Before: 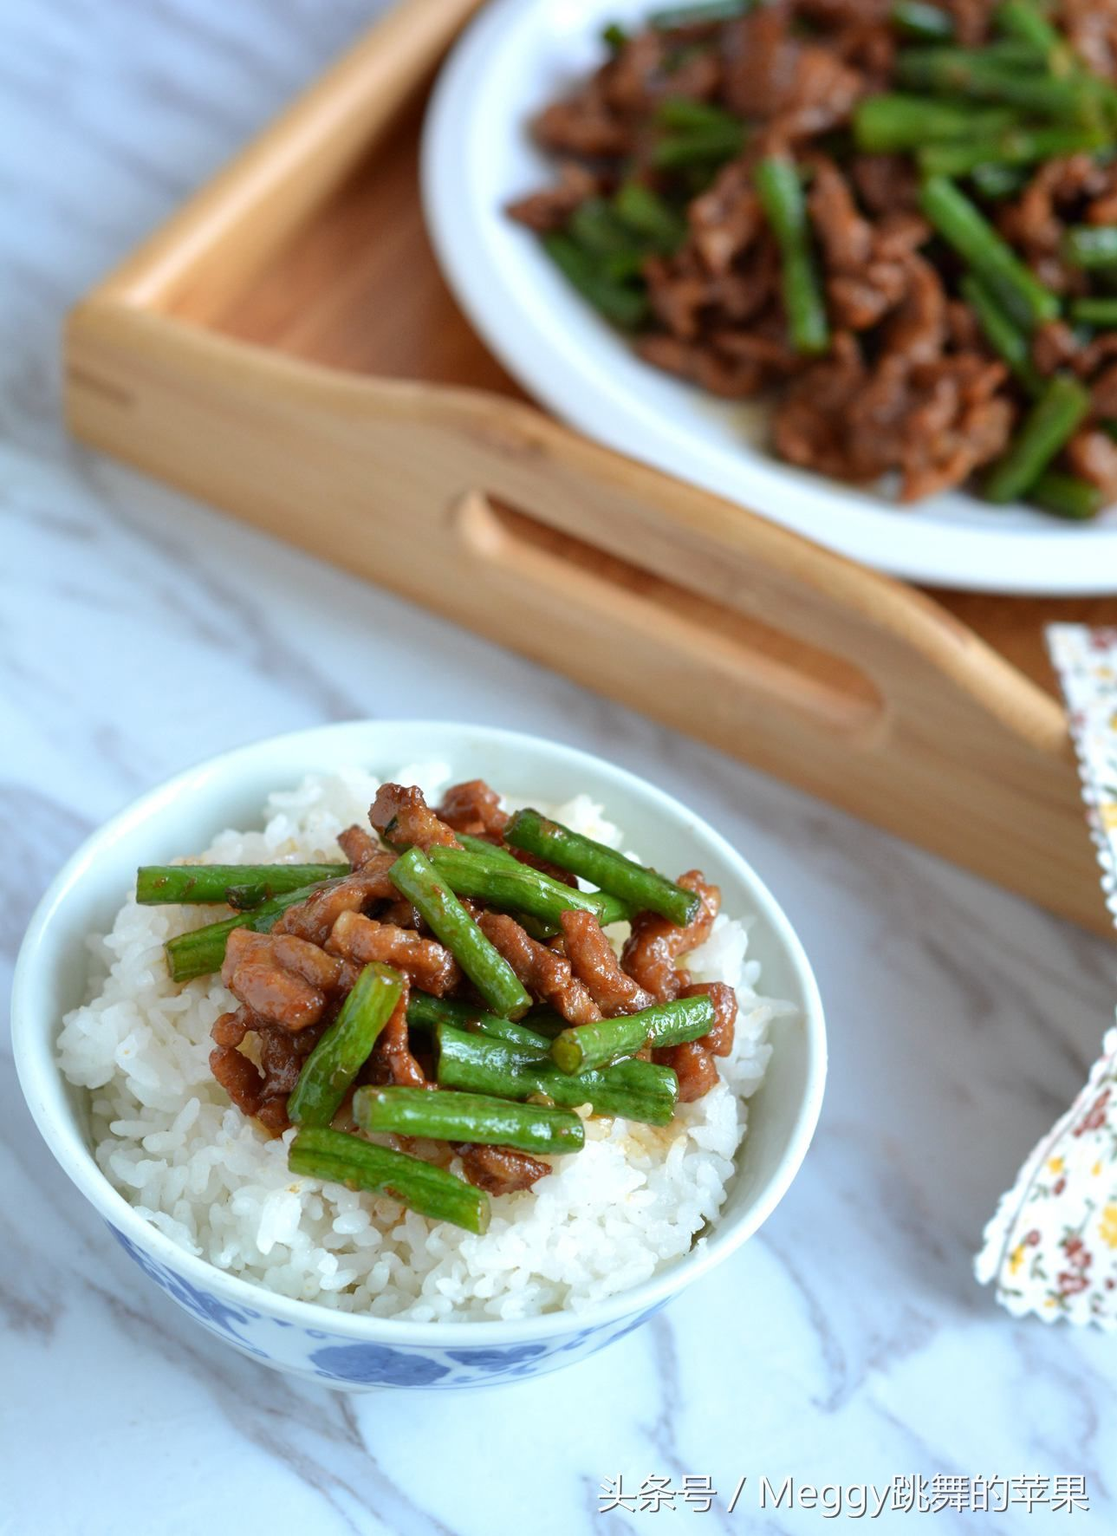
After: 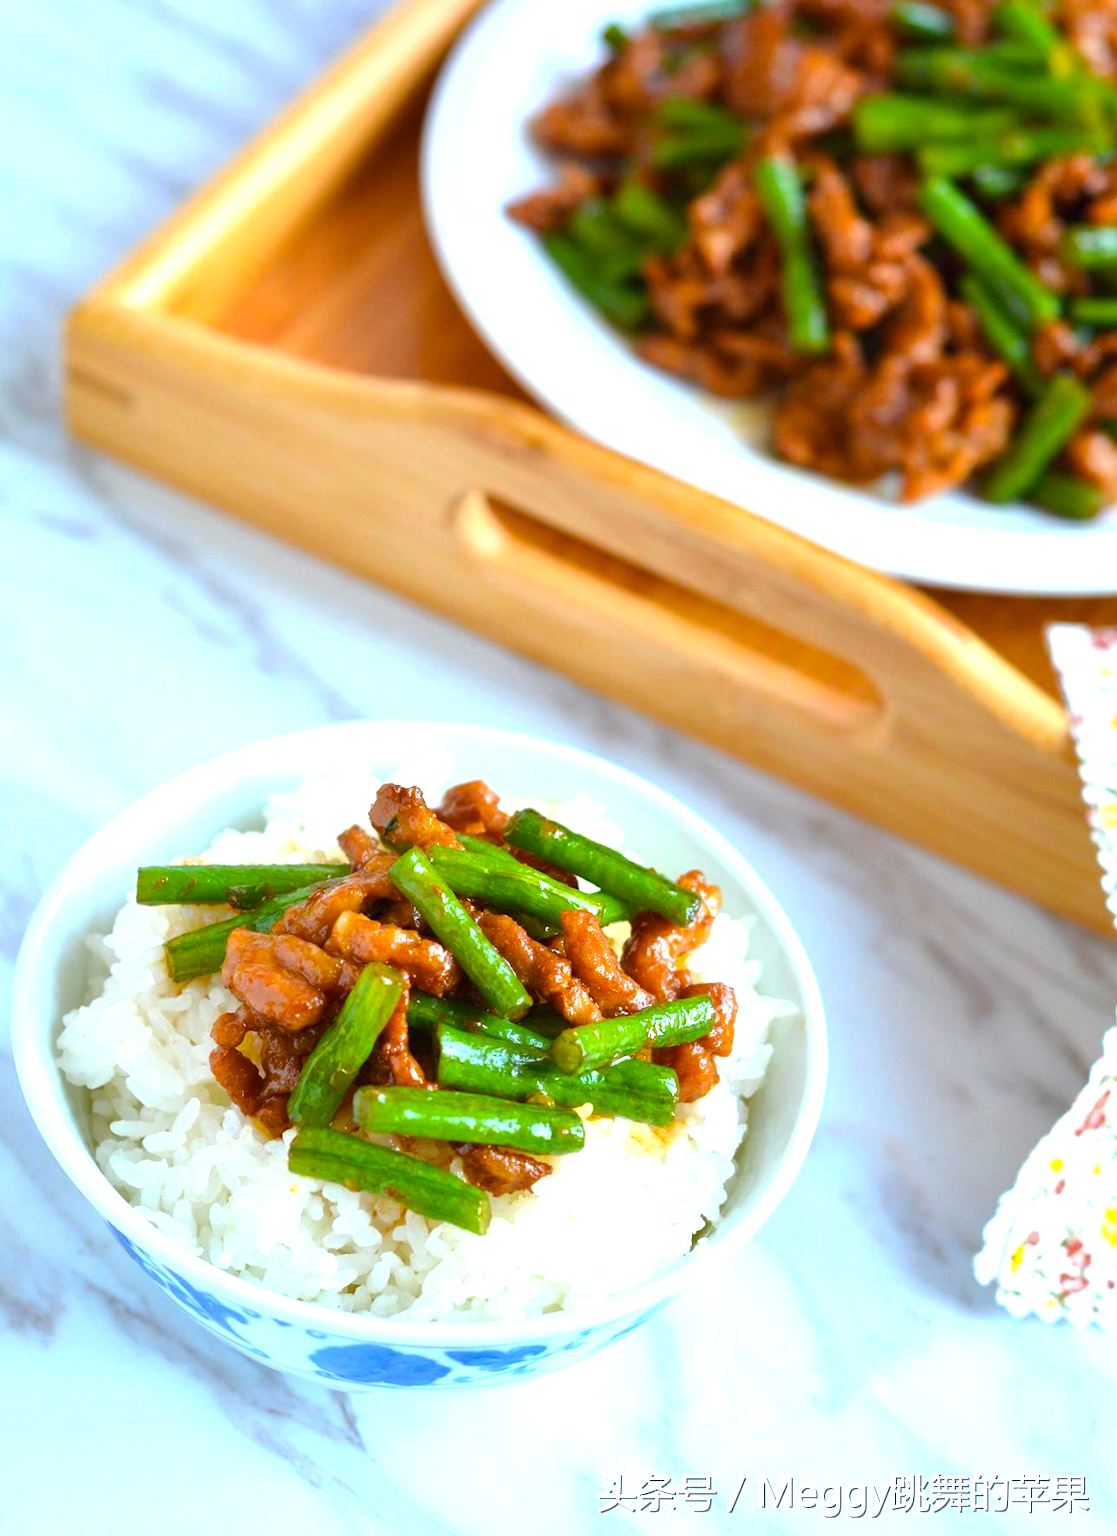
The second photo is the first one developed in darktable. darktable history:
shadows and highlights: shadows 25, highlights -25
color balance rgb: linear chroma grading › global chroma 15%, perceptual saturation grading › global saturation 30%
exposure: black level correction 0, exposure 0.9 EV, compensate highlight preservation false
